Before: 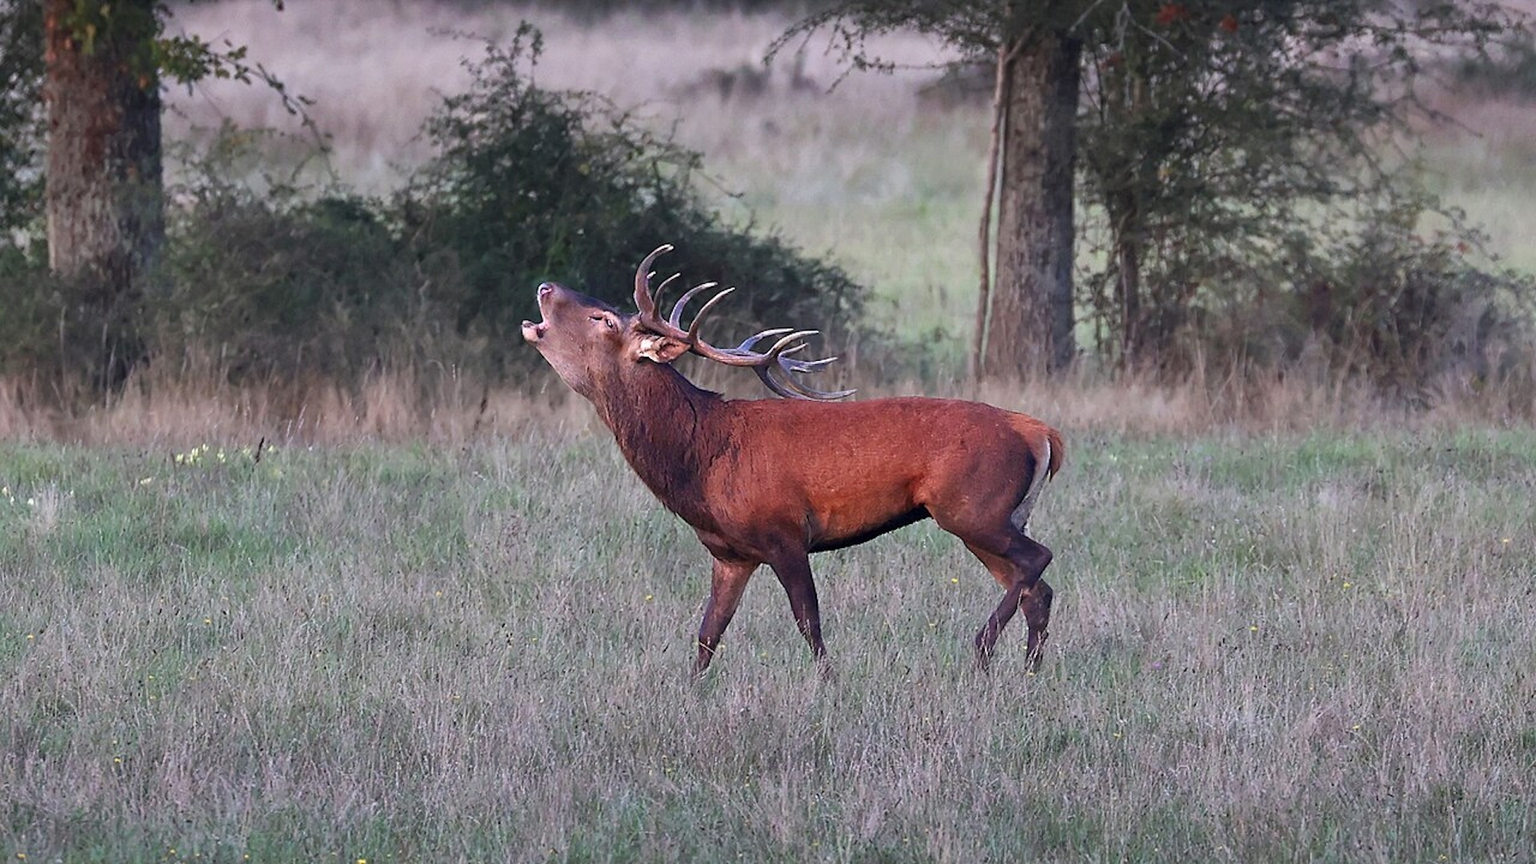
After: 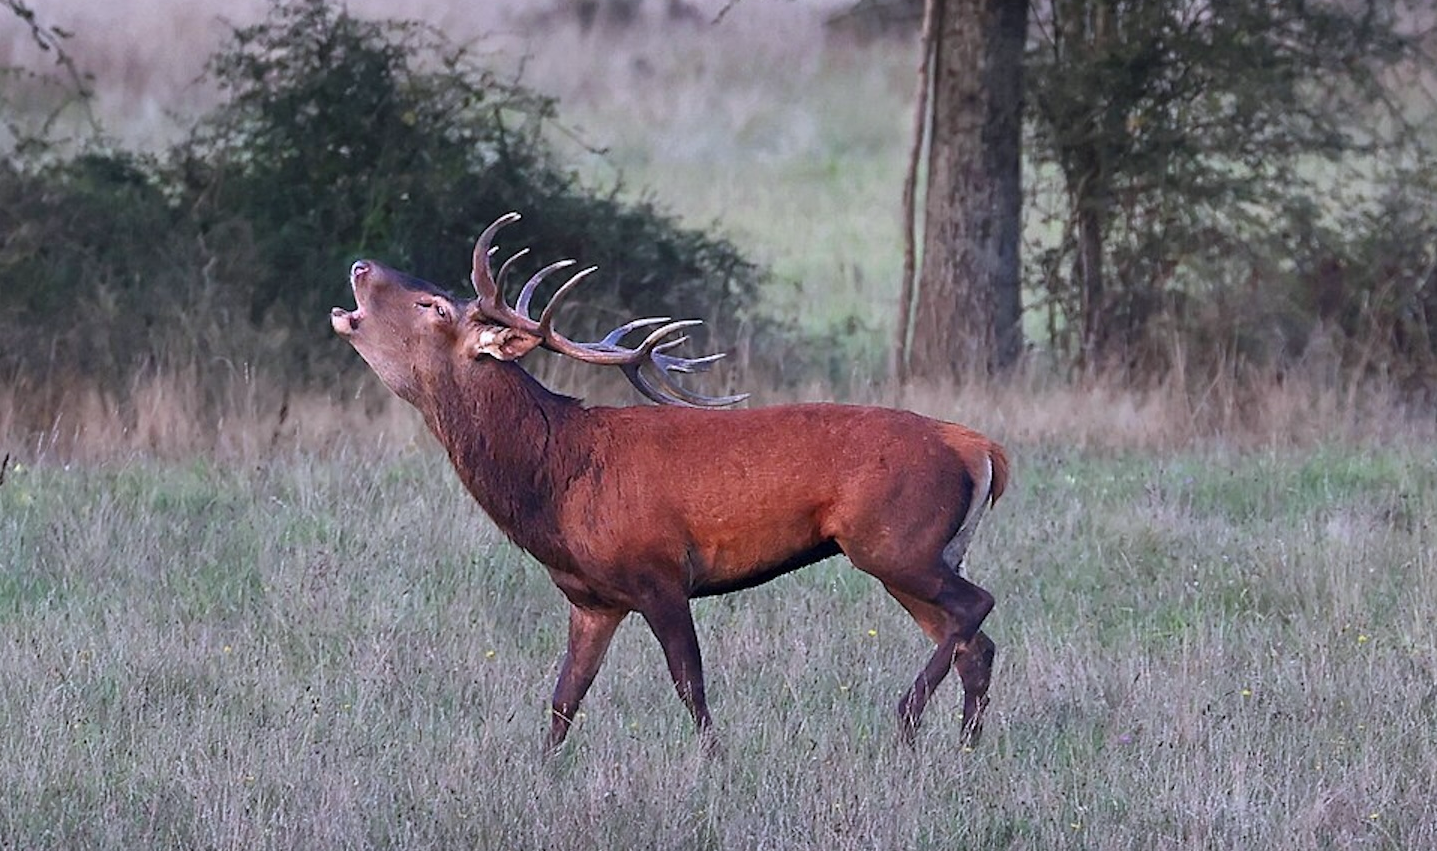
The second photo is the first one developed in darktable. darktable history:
crop: left 16.768%, top 8.653%, right 8.362%, bottom 12.485%
white balance: red 0.983, blue 1.036
